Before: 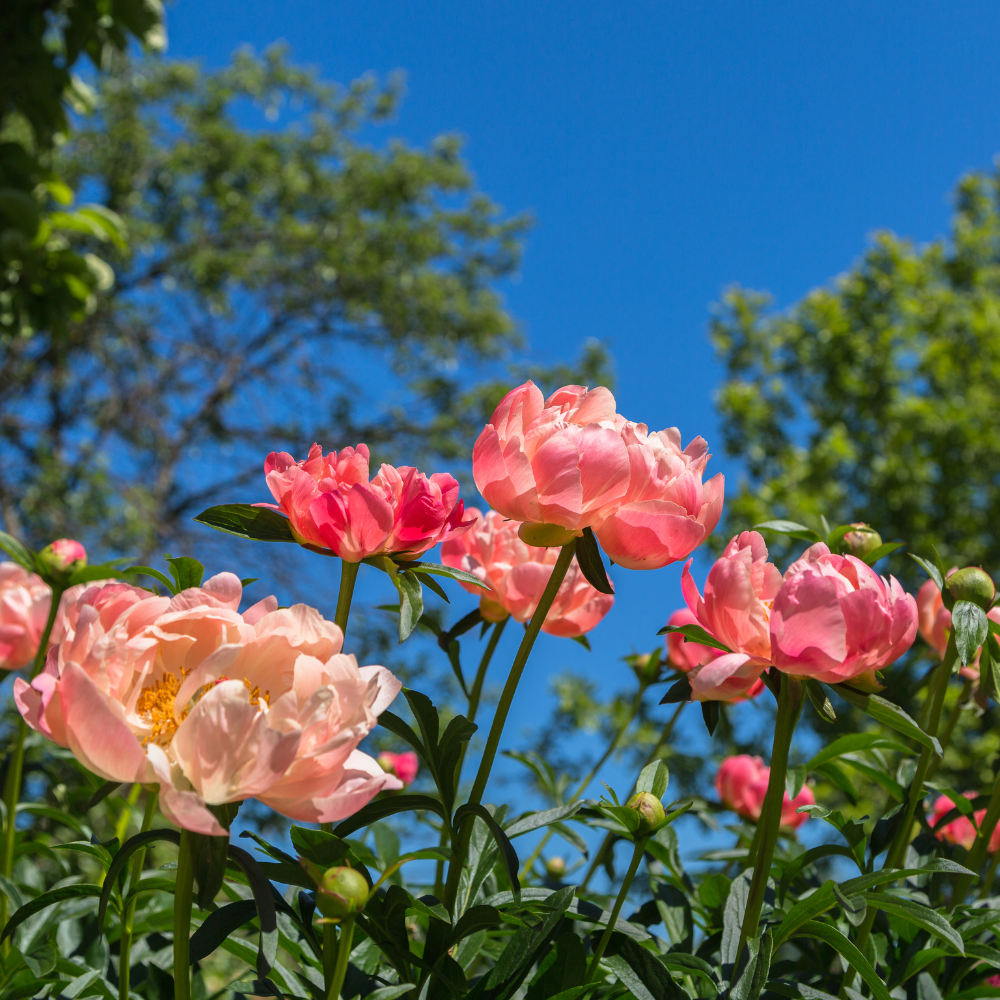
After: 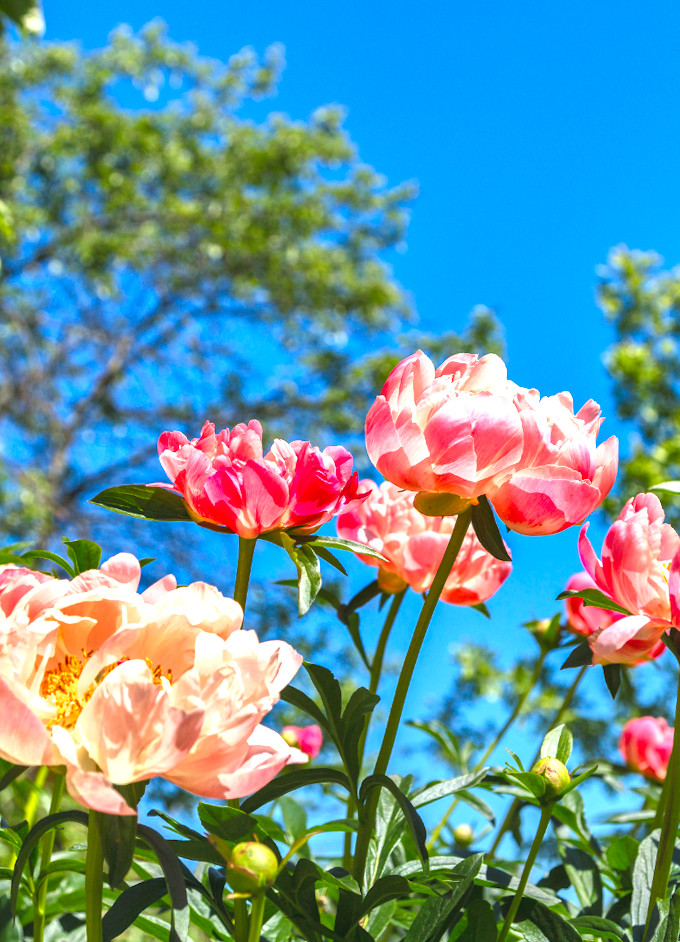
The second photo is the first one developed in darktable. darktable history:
local contrast: detail 110%
color balance rgb: shadows fall-off 101%, linear chroma grading › mid-tones 7.63%, perceptual saturation grading › mid-tones 11.68%, mask middle-gray fulcrum 22.45%, global vibrance 10.11%, saturation formula JzAzBz (2021)
rotate and perspective: rotation -2.12°, lens shift (vertical) 0.009, lens shift (horizontal) -0.008, automatic cropping original format, crop left 0.036, crop right 0.964, crop top 0.05, crop bottom 0.959
exposure: black level correction 0, exposure 1.379 EV, compensate exposure bias true, compensate highlight preservation false
crop and rotate: left 9.061%, right 20.142%
shadows and highlights: shadows 52.42, soften with gaussian
